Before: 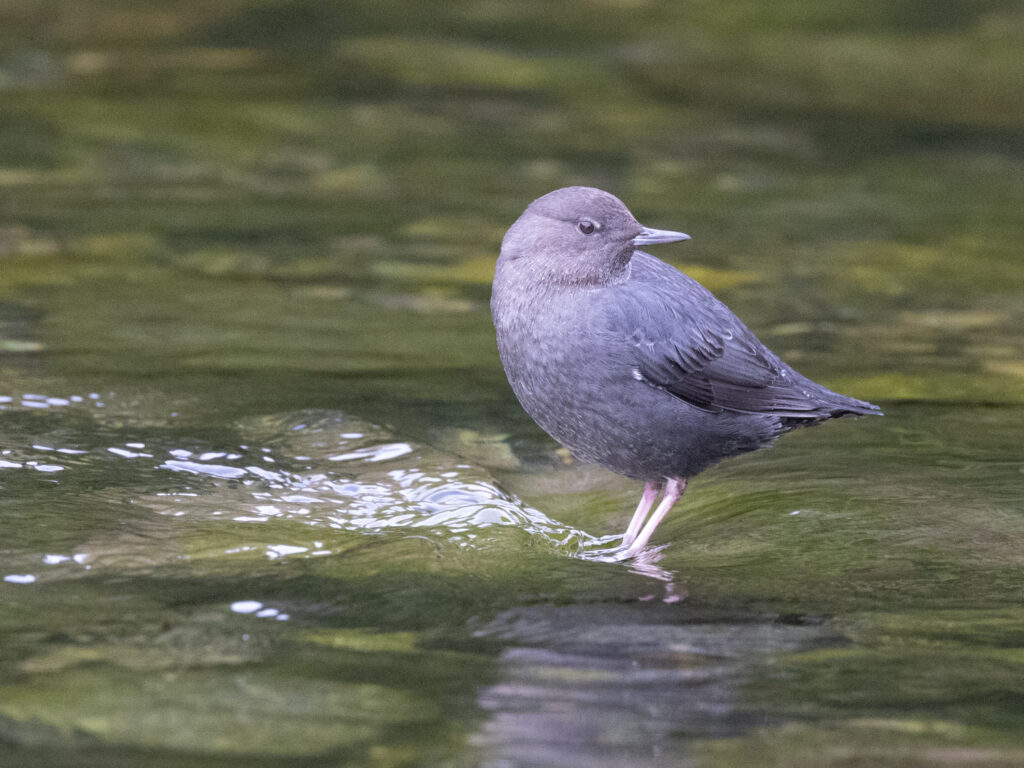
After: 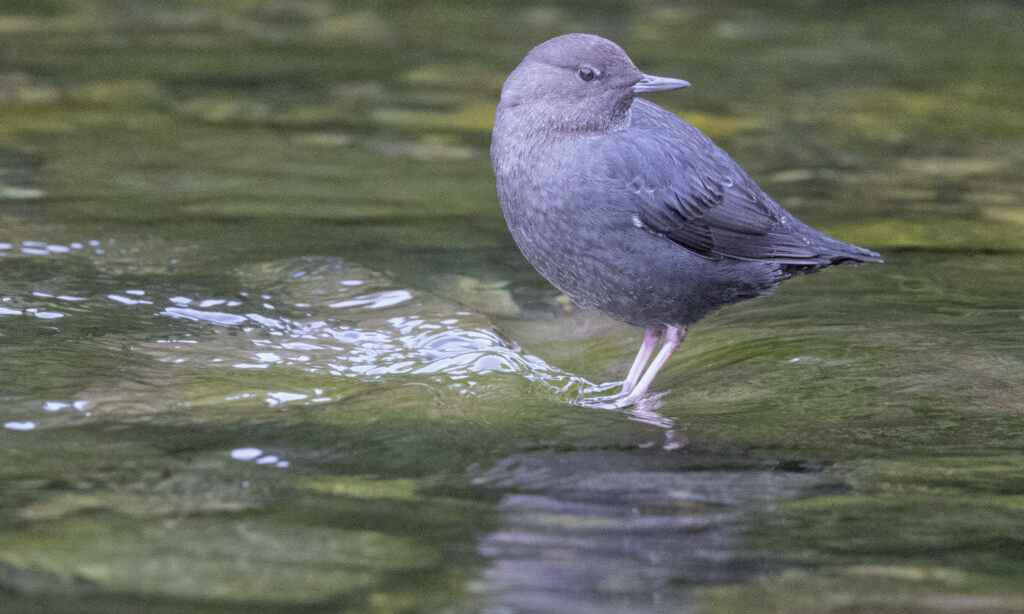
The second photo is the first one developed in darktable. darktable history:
exposure: black level correction 0, compensate exposure bias true, compensate highlight preservation false
crop and rotate: top 19.998%
tone equalizer: -8 EV 0.25 EV, -7 EV 0.417 EV, -6 EV 0.417 EV, -5 EV 0.25 EV, -3 EV -0.25 EV, -2 EV -0.417 EV, -1 EV -0.417 EV, +0 EV -0.25 EV, edges refinement/feathering 500, mask exposure compensation -1.57 EV, preserve details guided filter
white balance: red 0.967, blue 1.049
bloom: on, module defaults
local contrast: on, module defaults
